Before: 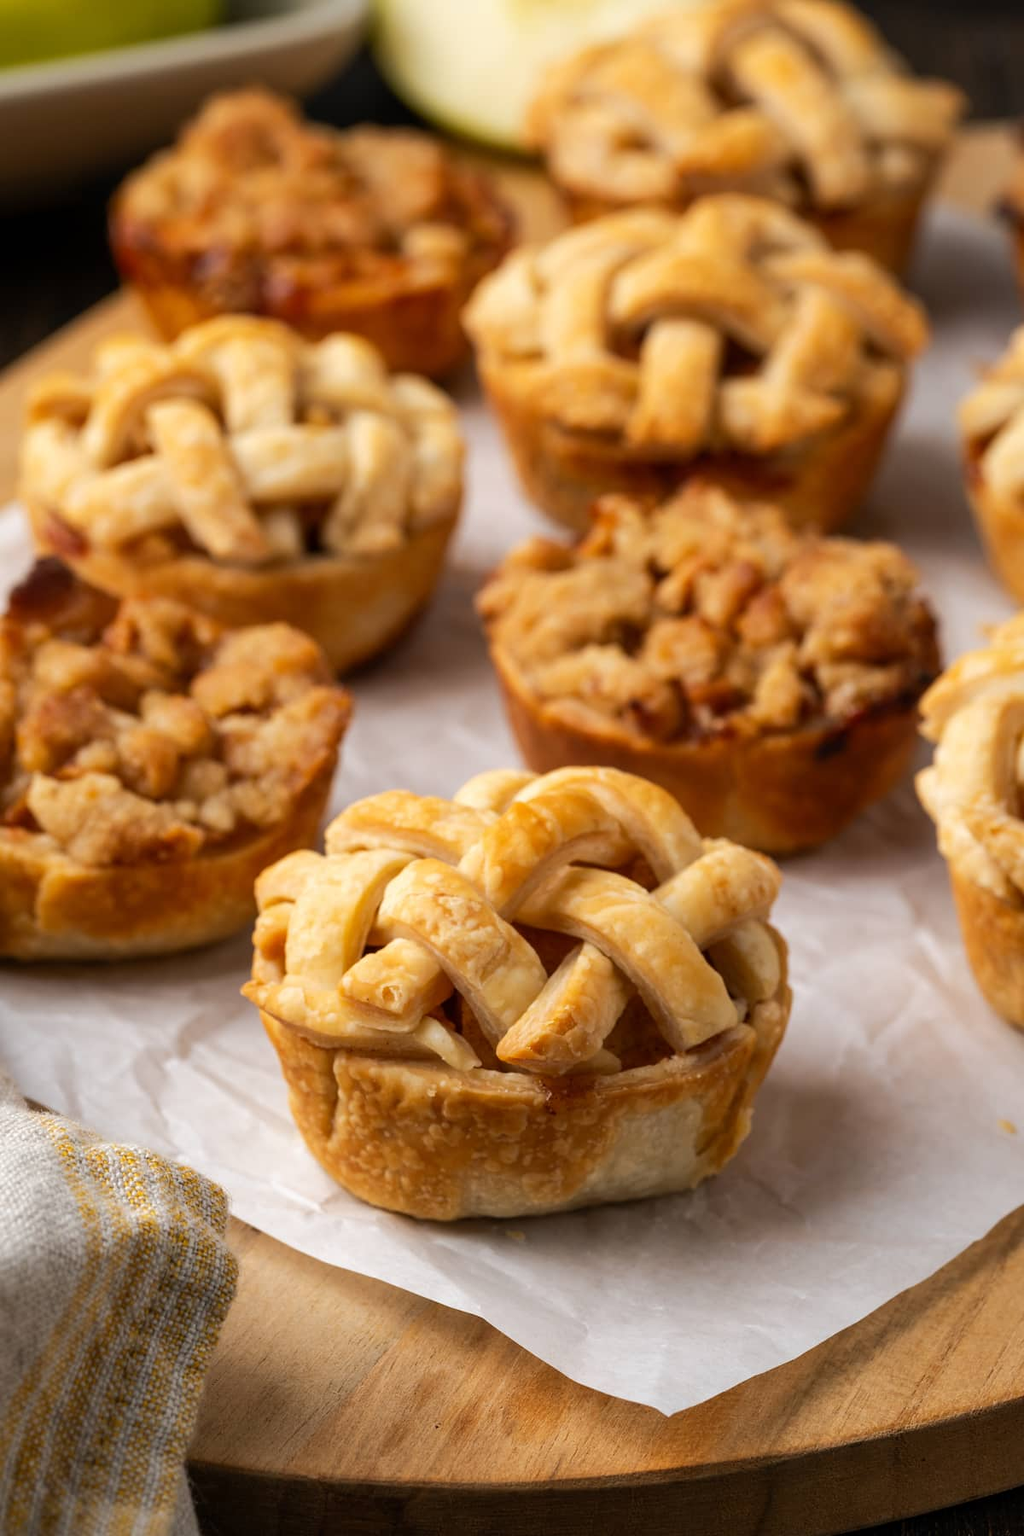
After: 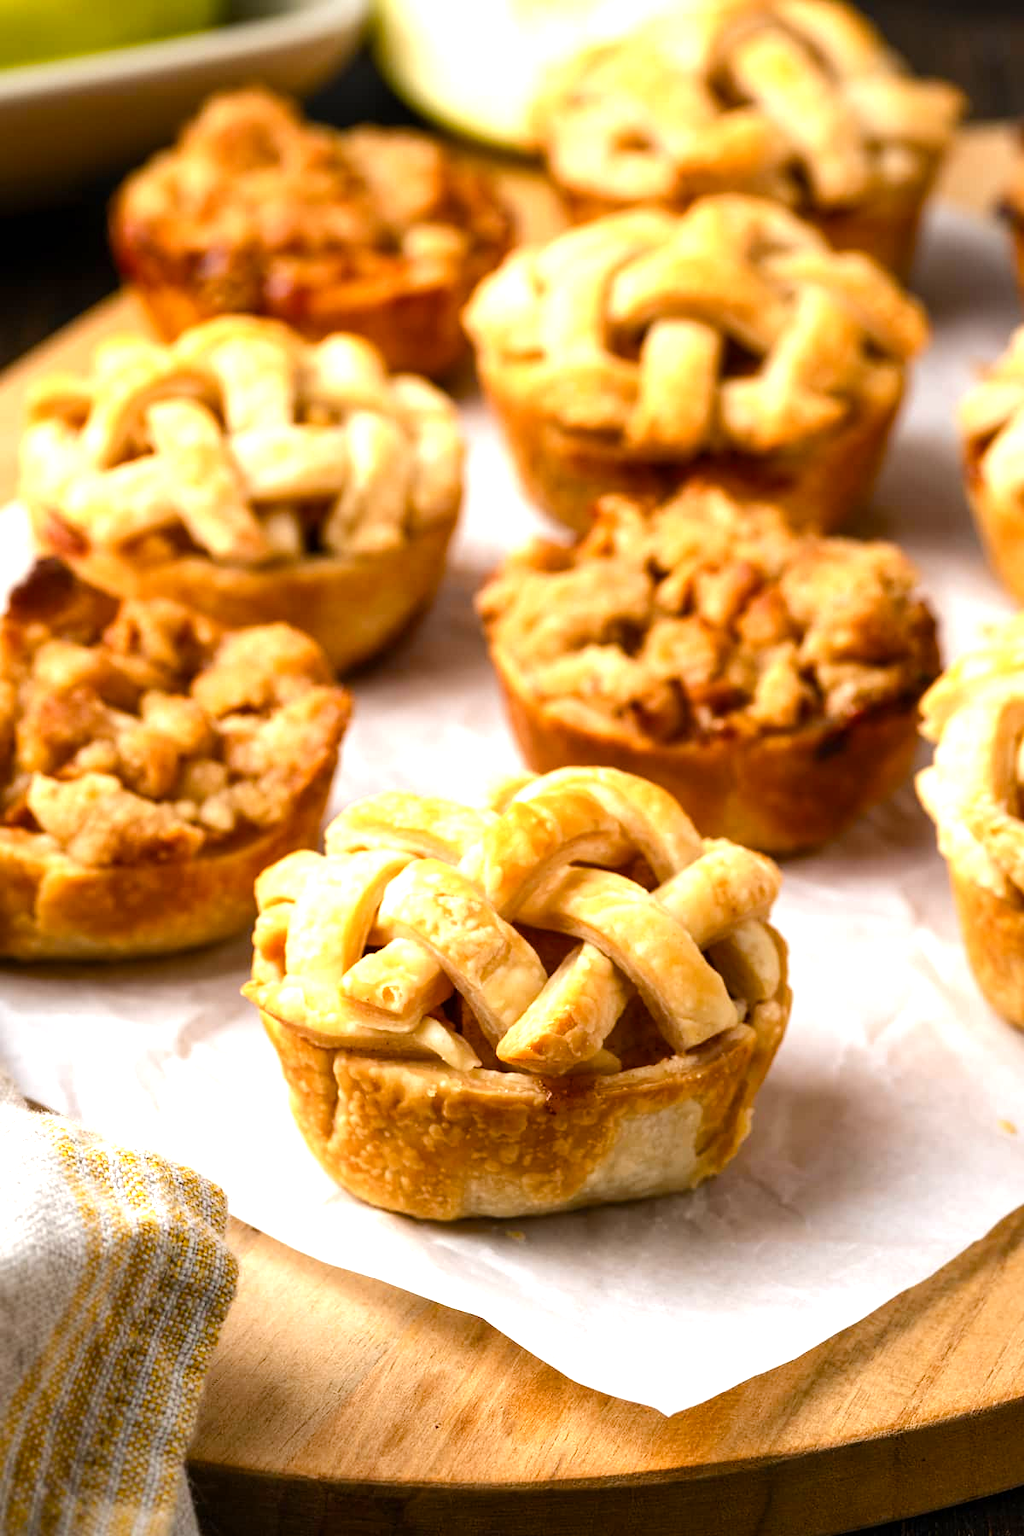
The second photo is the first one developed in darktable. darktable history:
color balance rgb: linear chroma grading › global chroma 0.963%, perceptual saturation grading › global saturation 20%, perceptual saturation grading › highlights -24.757%, perceptual saturation grading › shadows 24.741%, perceptual brilliance grading › highlights 6.845%, perceptual brilliance grading › mid-tones 16.481%, perceptual brilliance grading › shadows -5.165%
tone equalizer: -8 EV -0.79 EV, -7 EV -0.729 EV, -6 EV -0.598 EV, -5 EV -0.407 EV, -3 EV 0.382 EV, -2 EV 0.6 EV, -1 EV 0.7 EV, +0 EV 0.757 EV, smoothing diameter 24.97%, edges refinement/feathering 12.48, preserve details guided filter
